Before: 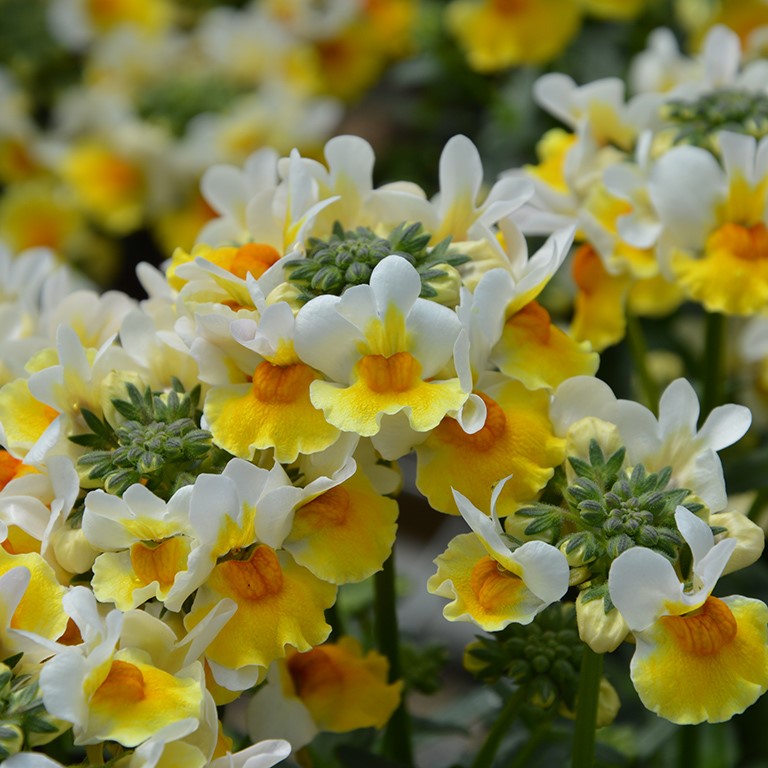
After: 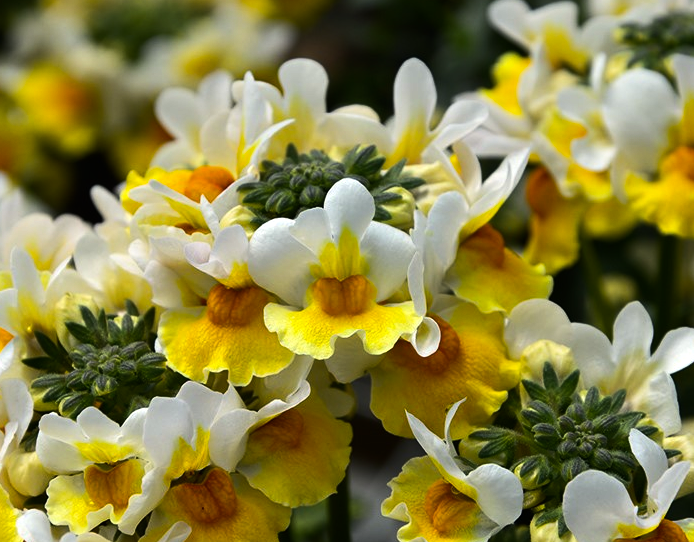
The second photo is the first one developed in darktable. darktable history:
crop: left 5.996%, top 10.122%, right 3.628%, bottom 19.19%
exposure: black level correction 0, compensate highlight preservation false
tone equalizer: -8 EV -0.428 EV, -7 EV -0.388 EV, -6 EV -0.298 EV, -5 EV -0.232 EV, -3 EV 0.232 EV, -2 EV 0.339 EV, -1 EV 0.402 EV, +0 EV 0.406 EV, edges refinement/feathering 500, mask exposure compensation -1.57 EV, preserve details no
color balance rgb: shadows lift › luminance -9.509%, highlights gain › chroma 1.096%, highlights gain › hue 60.26°, perceptual saturation grading › global saturation 19.835%, perceptual brilliance grading › highlights 3.531%, perceptual brilliance grading › mid-tones -17.348%, perceptual brilliance grading › shadows -41.217%
